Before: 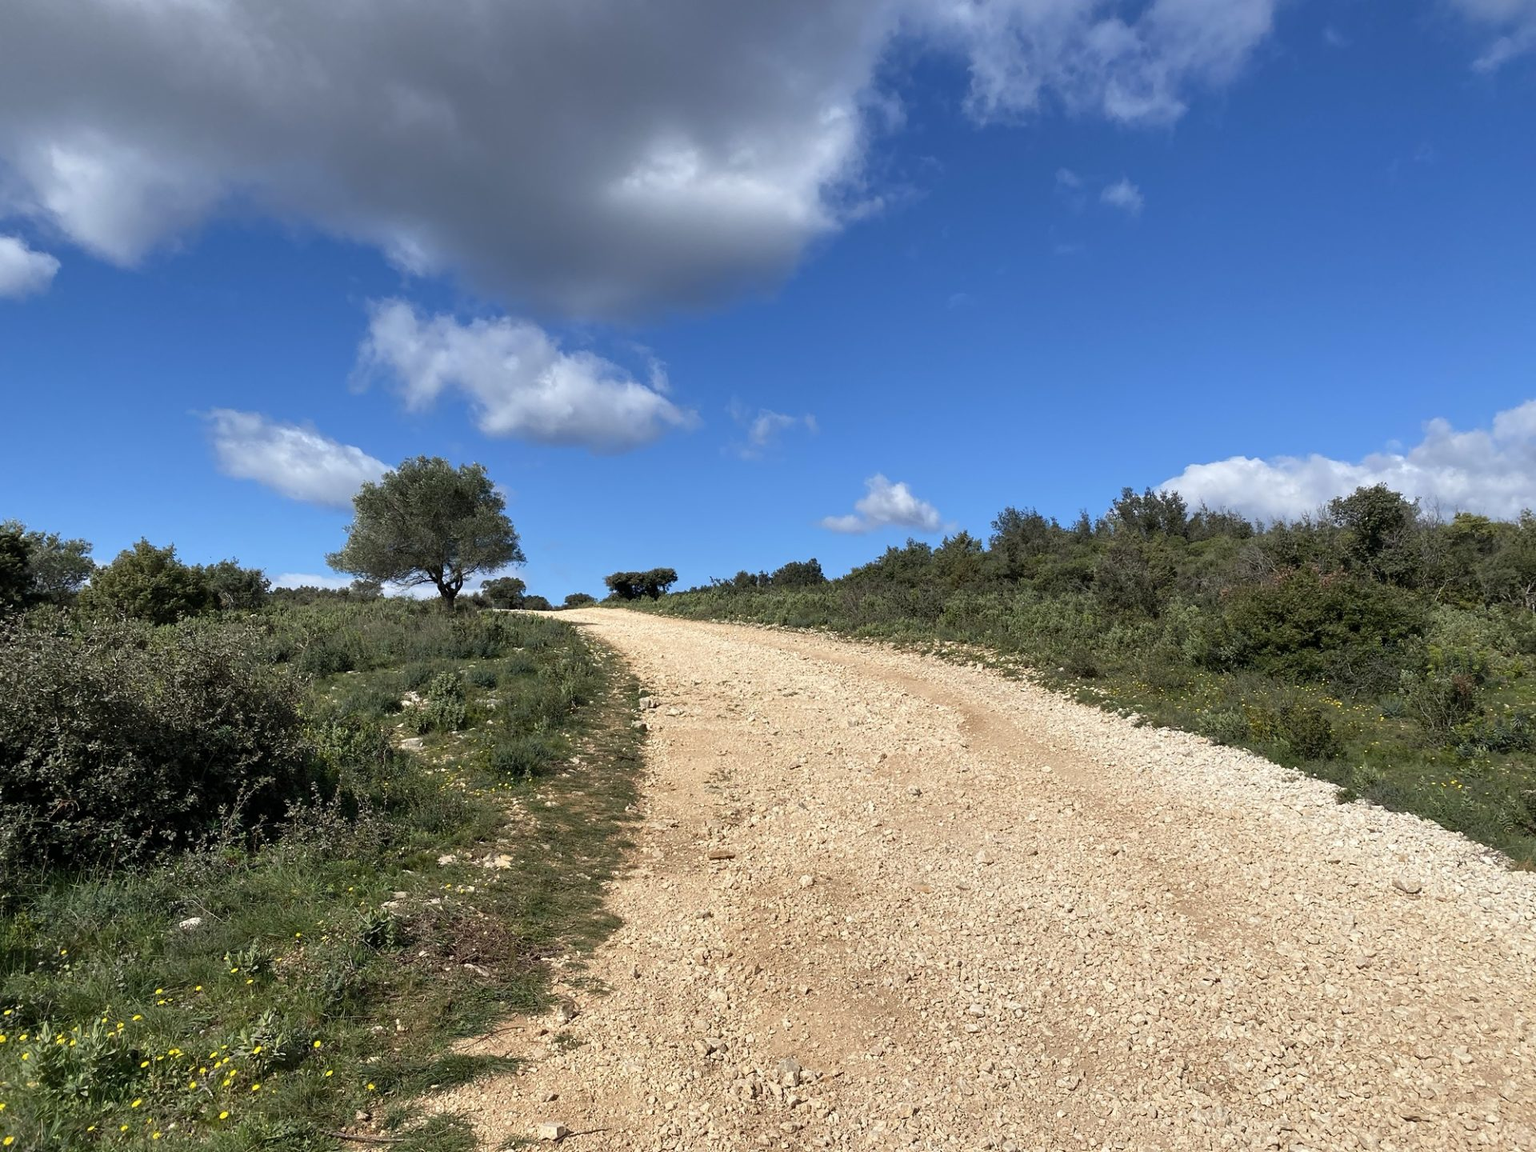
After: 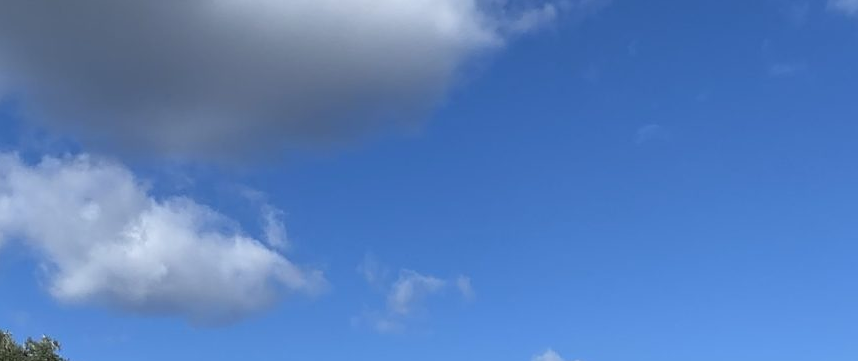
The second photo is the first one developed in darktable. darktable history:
sharpen: amount 0.2
crop: left 28.64%, top 16.832%, right 26.637%, bottom 58.055%
